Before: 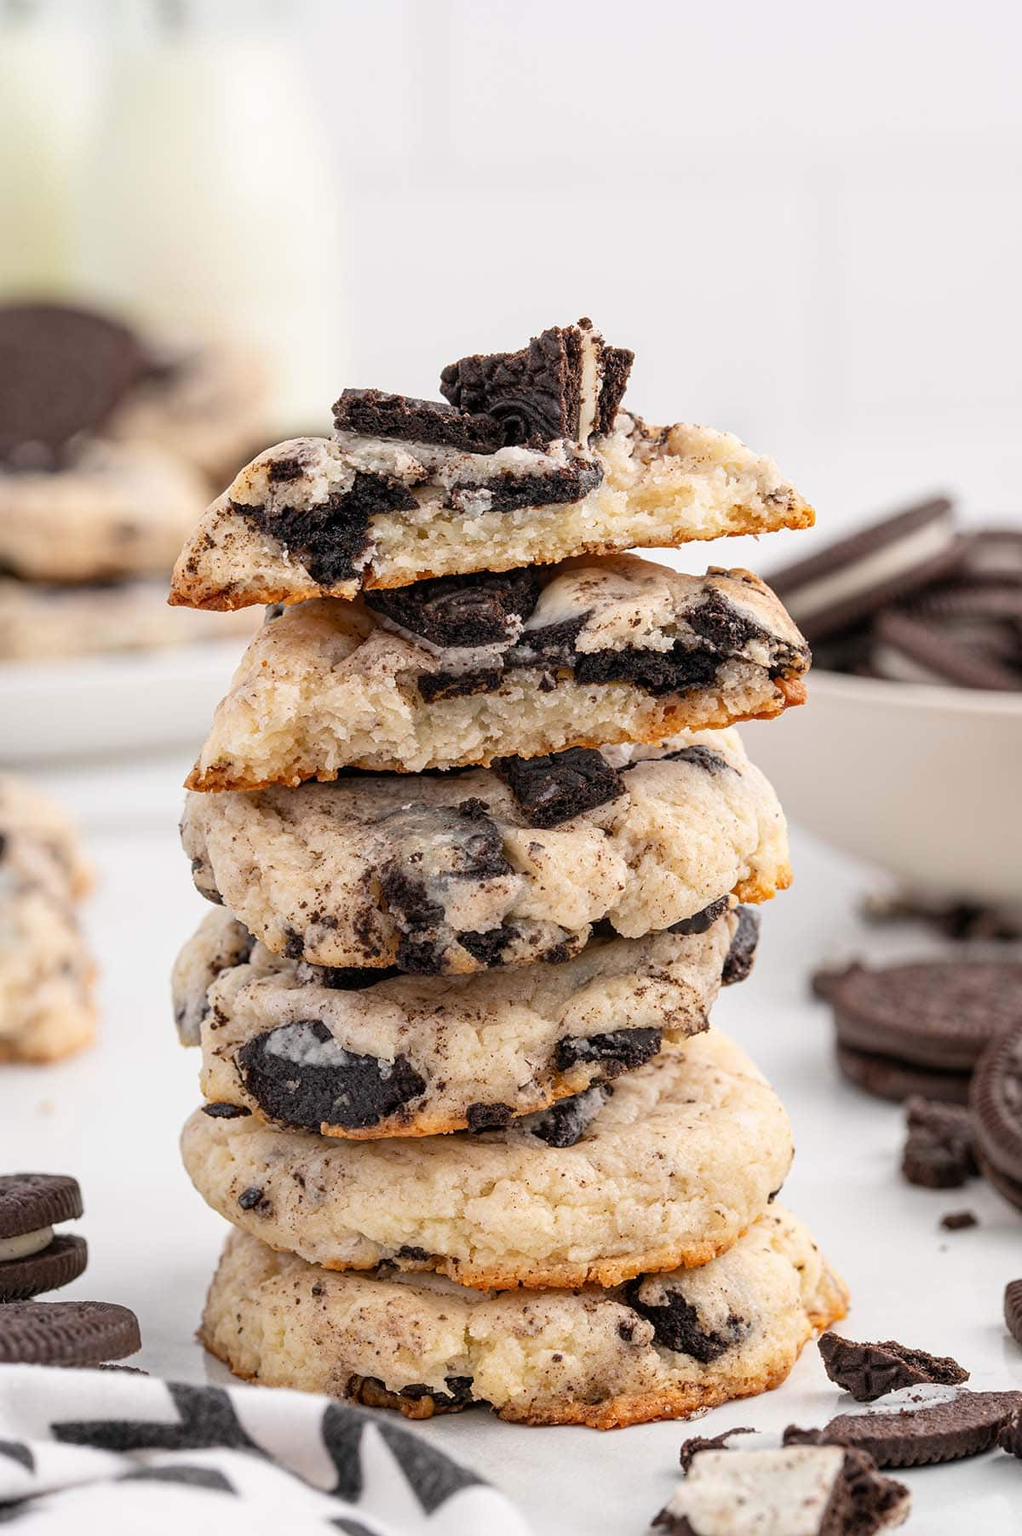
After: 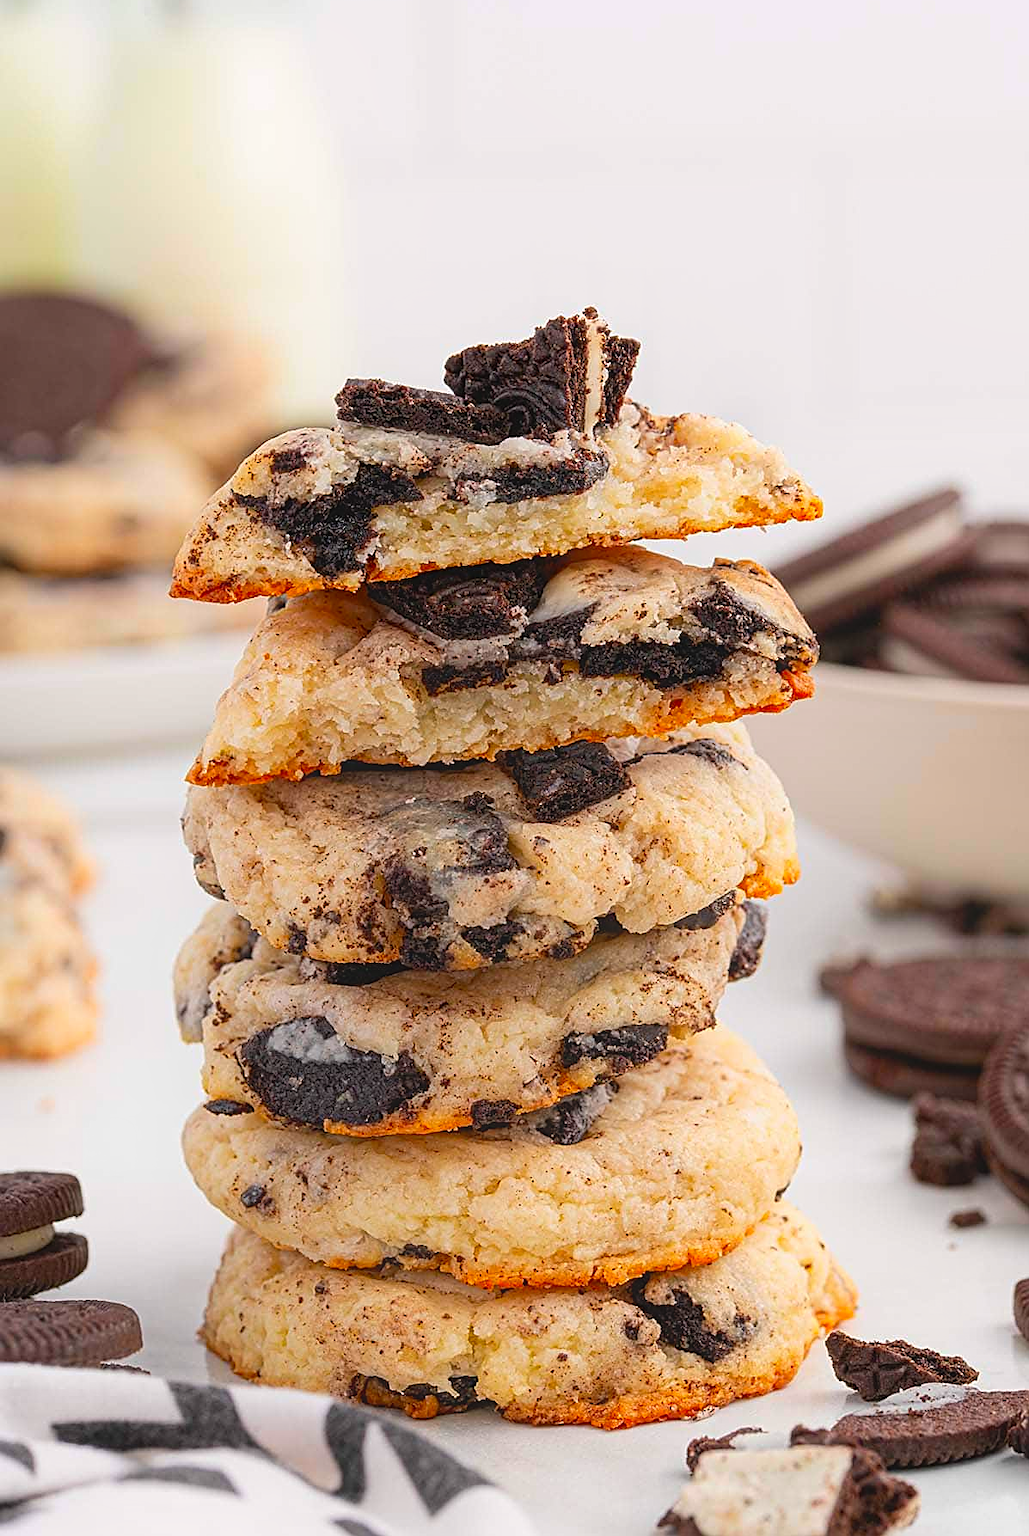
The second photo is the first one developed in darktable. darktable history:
crop: top 0.936%, right 0.118%
contrast brightness saturation: saturation 0.516
contrast equalizer: octaves 7, y [[0.439, 0.44, 0.442, 0.457, 0.493, 0.498], [0.5 ×6], [0.5 ×6], [0 ×6], [0 ×6]]
sharpen: on, module defaults
